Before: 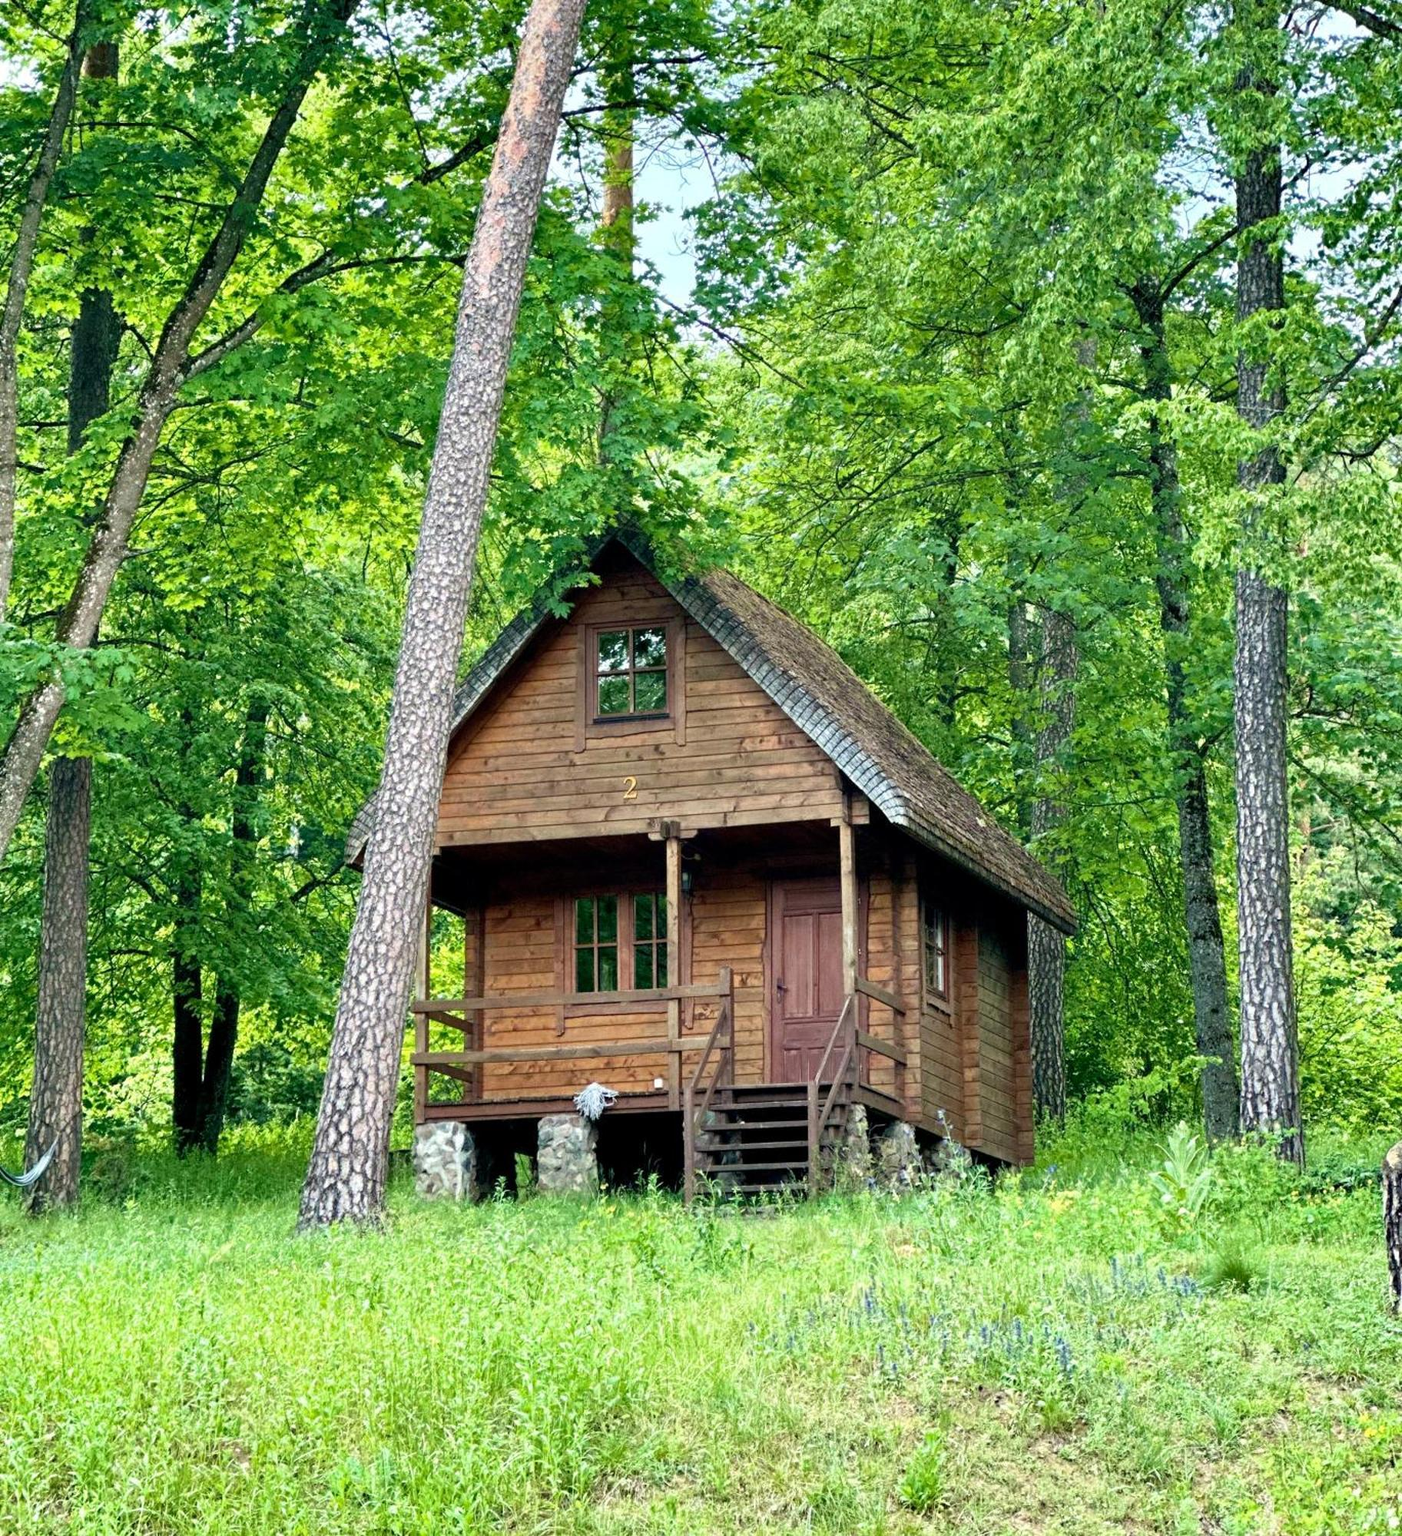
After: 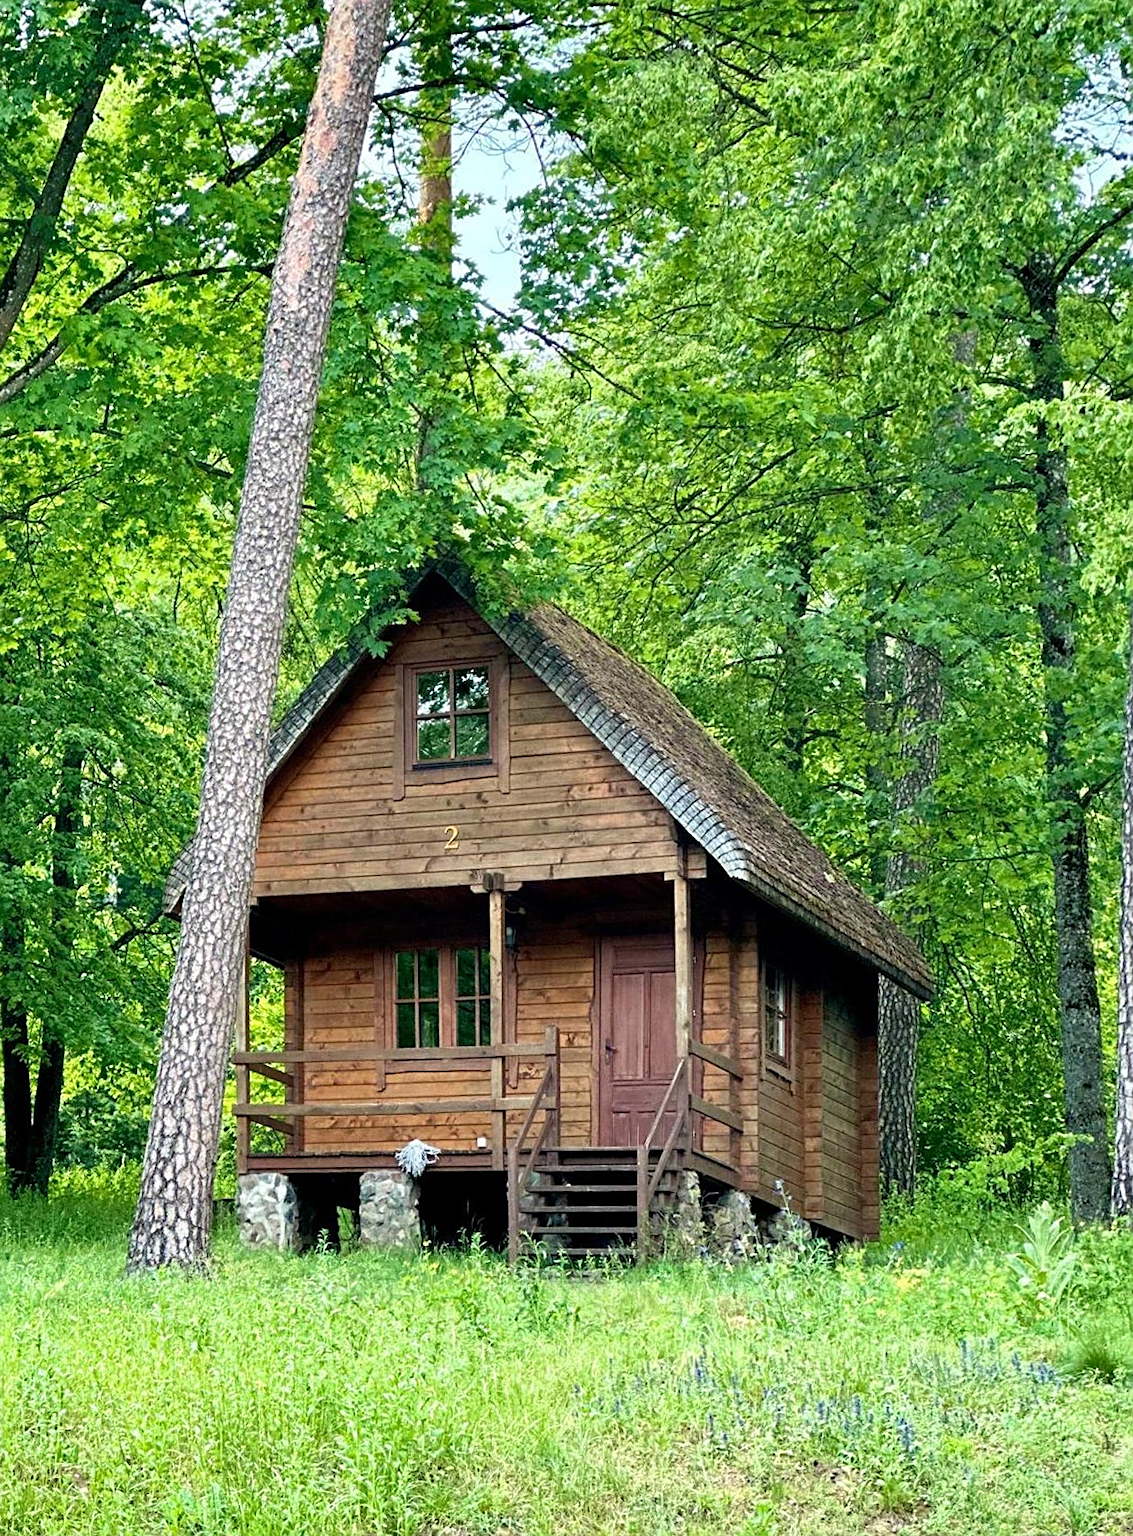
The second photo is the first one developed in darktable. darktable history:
crop and rotate: left 9.597%, right 10.195%
sharpen: on, module defaults
rotate and perspective: rotation 0.062°, lens shift (vertical) 0.115, lens shift (horizontal) -0.133, crop left 0.047, crop right 0.94, crop top 0.061, crop bottom 0.94
